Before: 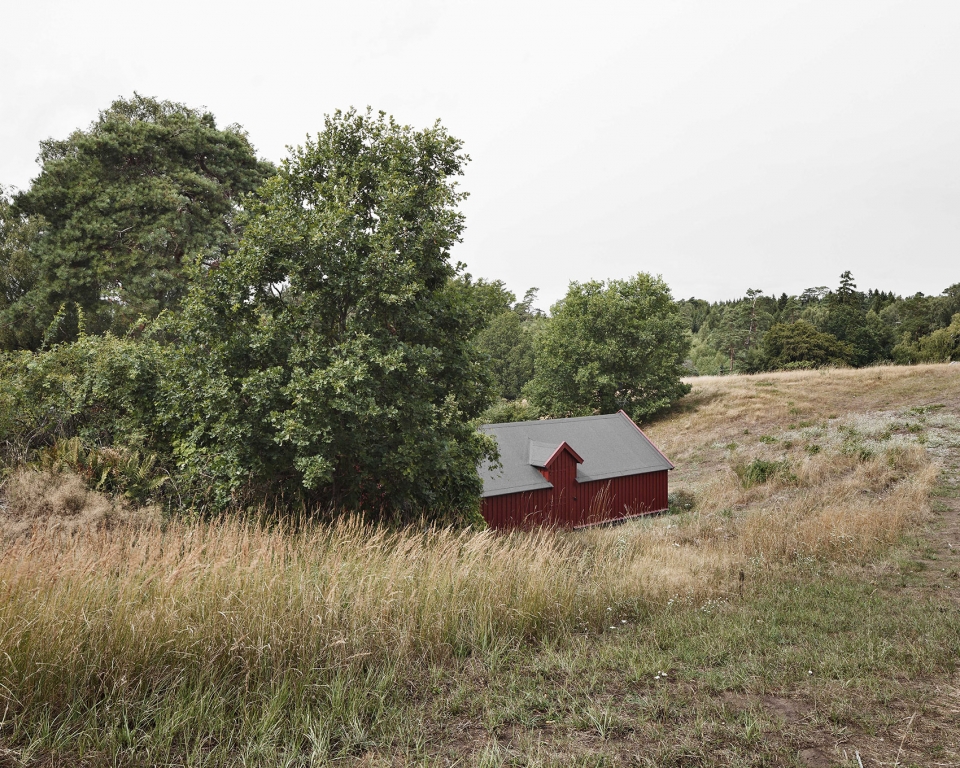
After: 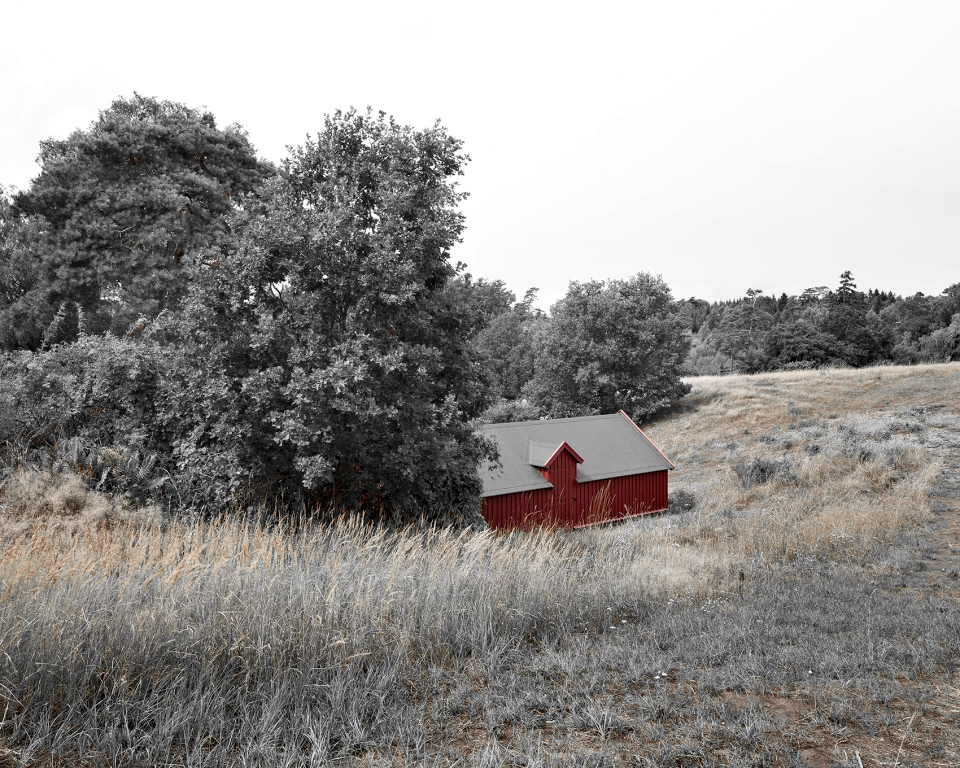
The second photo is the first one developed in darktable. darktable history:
exposure: black level correction 0.007, exposure 0.095 EV, compensate exposure bias true, compensate highlight preservation false
color zones: curves: ch0 [(0, 0.65) (0.096, 0.644) (0.221, 0.539) (0.429, 0.5) (0.571, 0.5) (0.714, 0.5) (0.857, 0.5) (1, 0.65)]; ch1 [(0, 0.5) (0.143, 0.5) (0.257, -0.002) (0.429, 0.04) (0.571, -0.001) (0.714, -0.015) (0.857, 0.024) (1, 0.5)]
